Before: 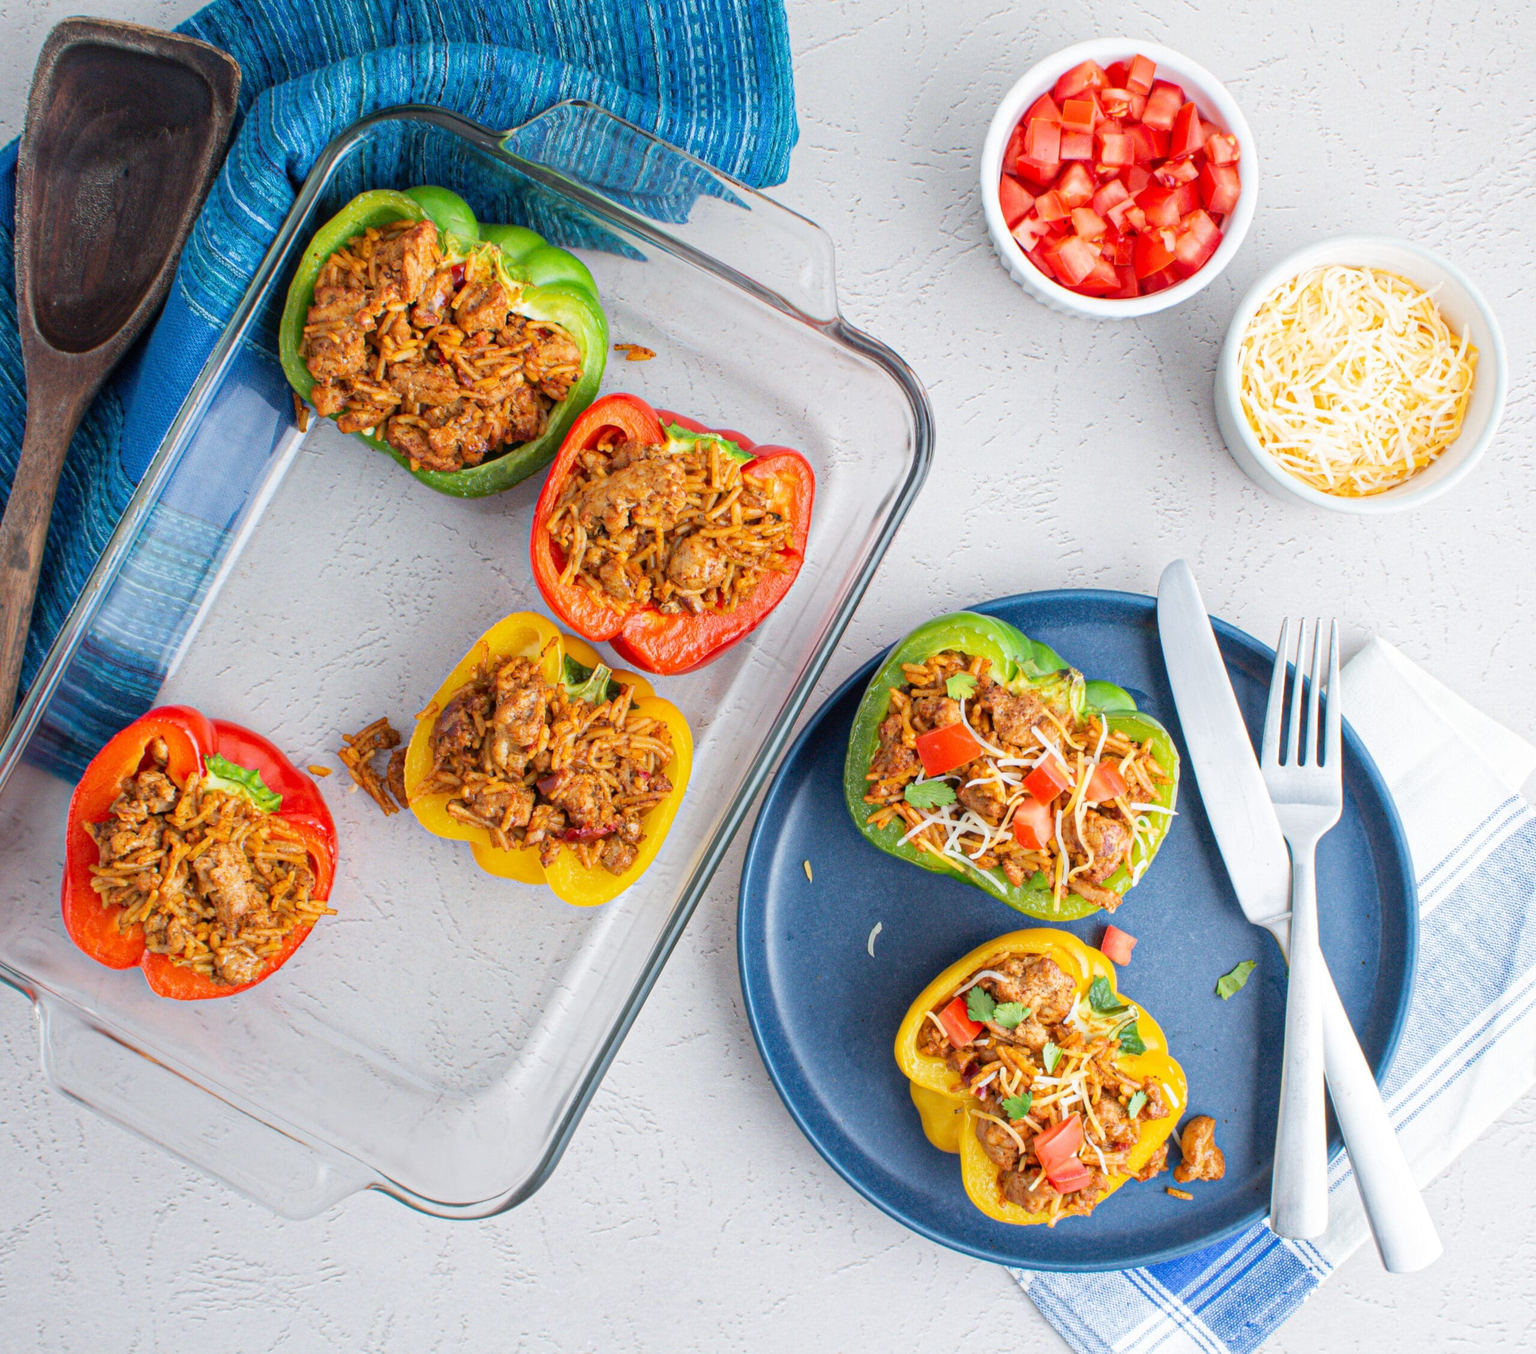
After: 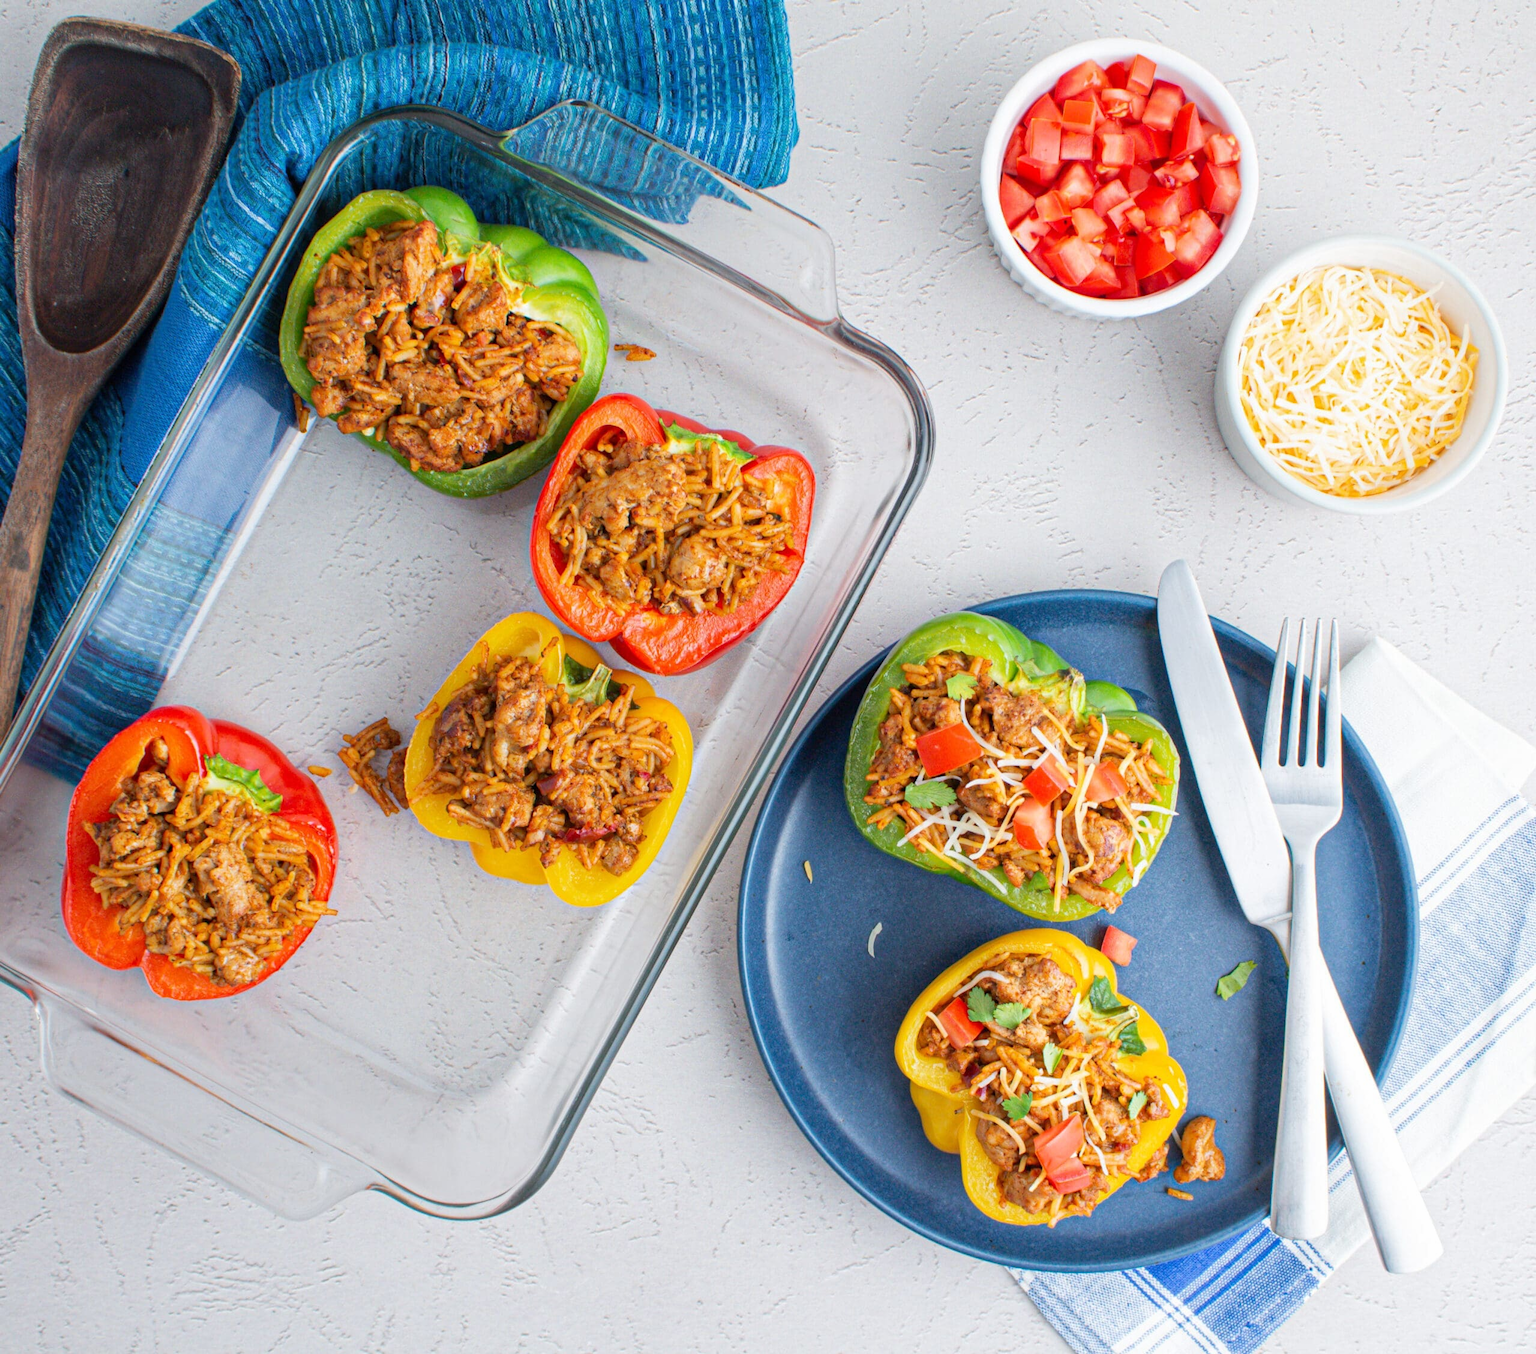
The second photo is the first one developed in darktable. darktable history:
tone equalizer: on, module defaults
exposure: exposure -0.015 EV, compensate highlight preservation false
